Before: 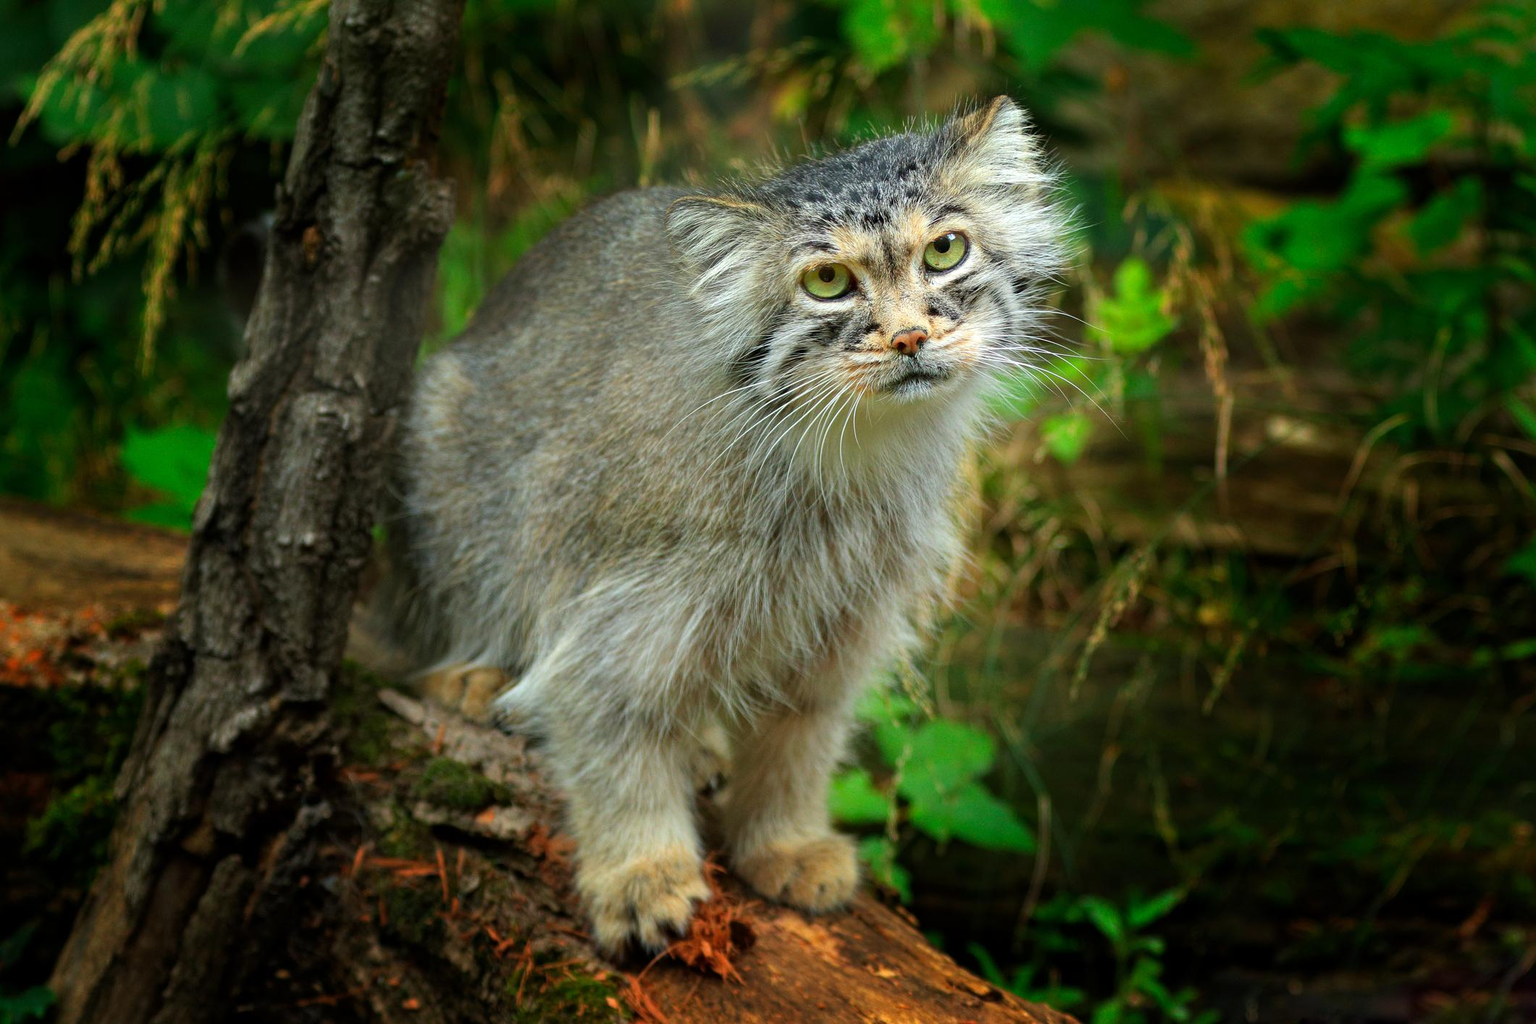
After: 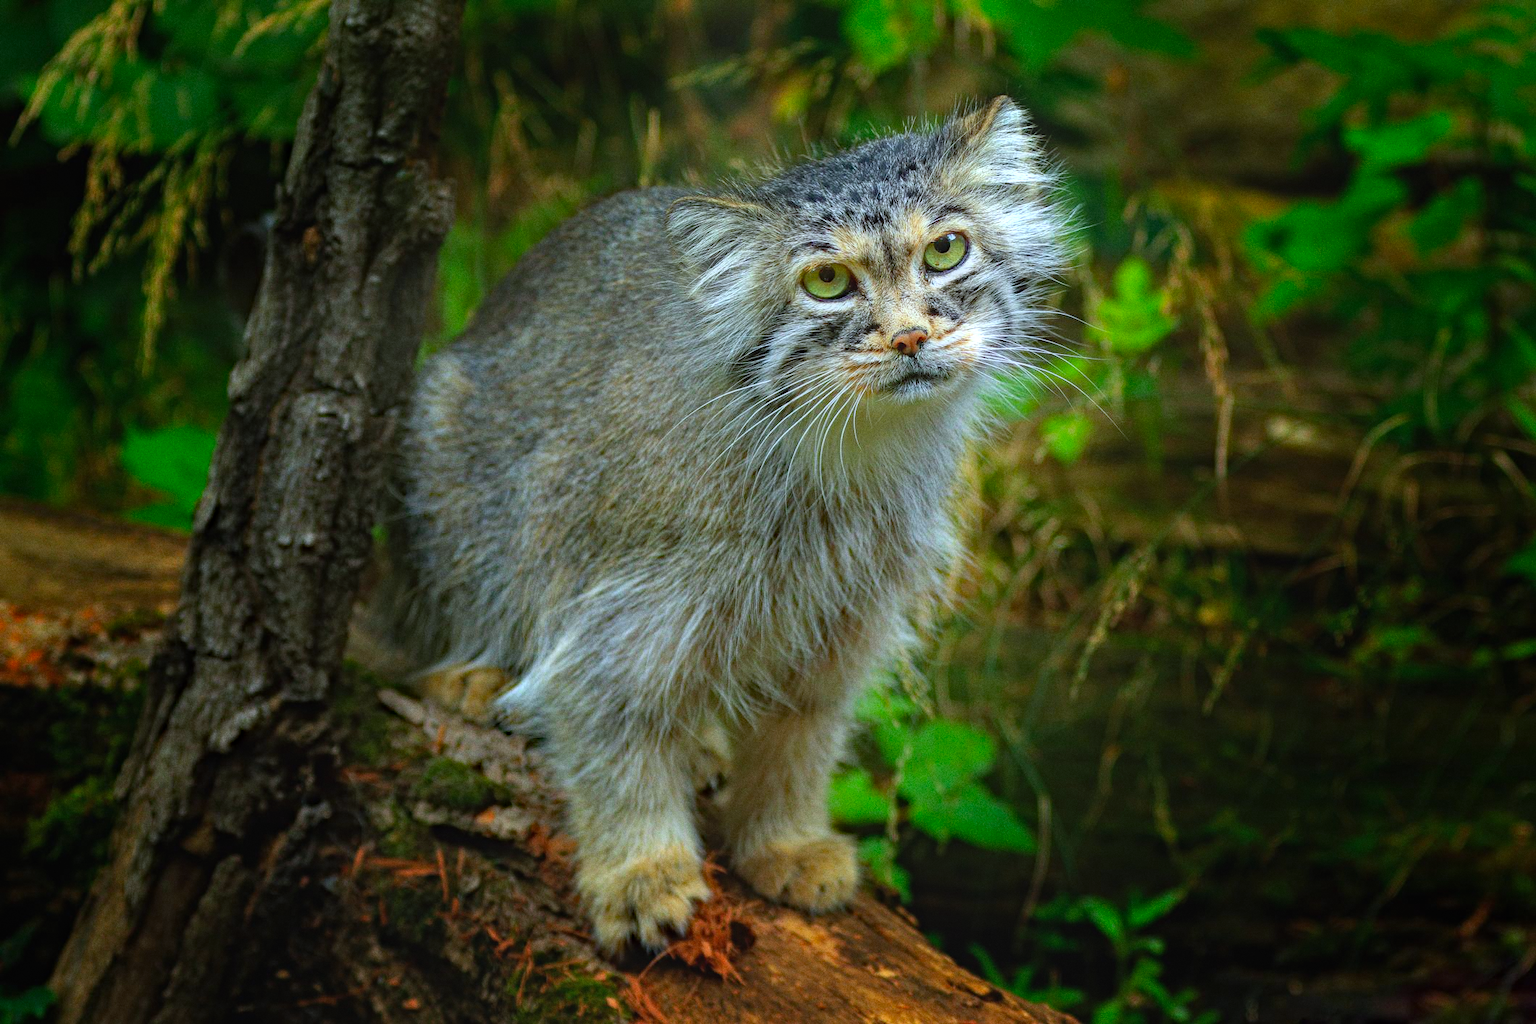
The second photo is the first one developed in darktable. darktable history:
local contrast: highlights 48%, shadows 0%, detail 100%
white balance: red 0.924, blue 1.095
haze removal: strength 0.42, compatibility mode true, adaptive false
grain: coarseness 0.09 ISO
